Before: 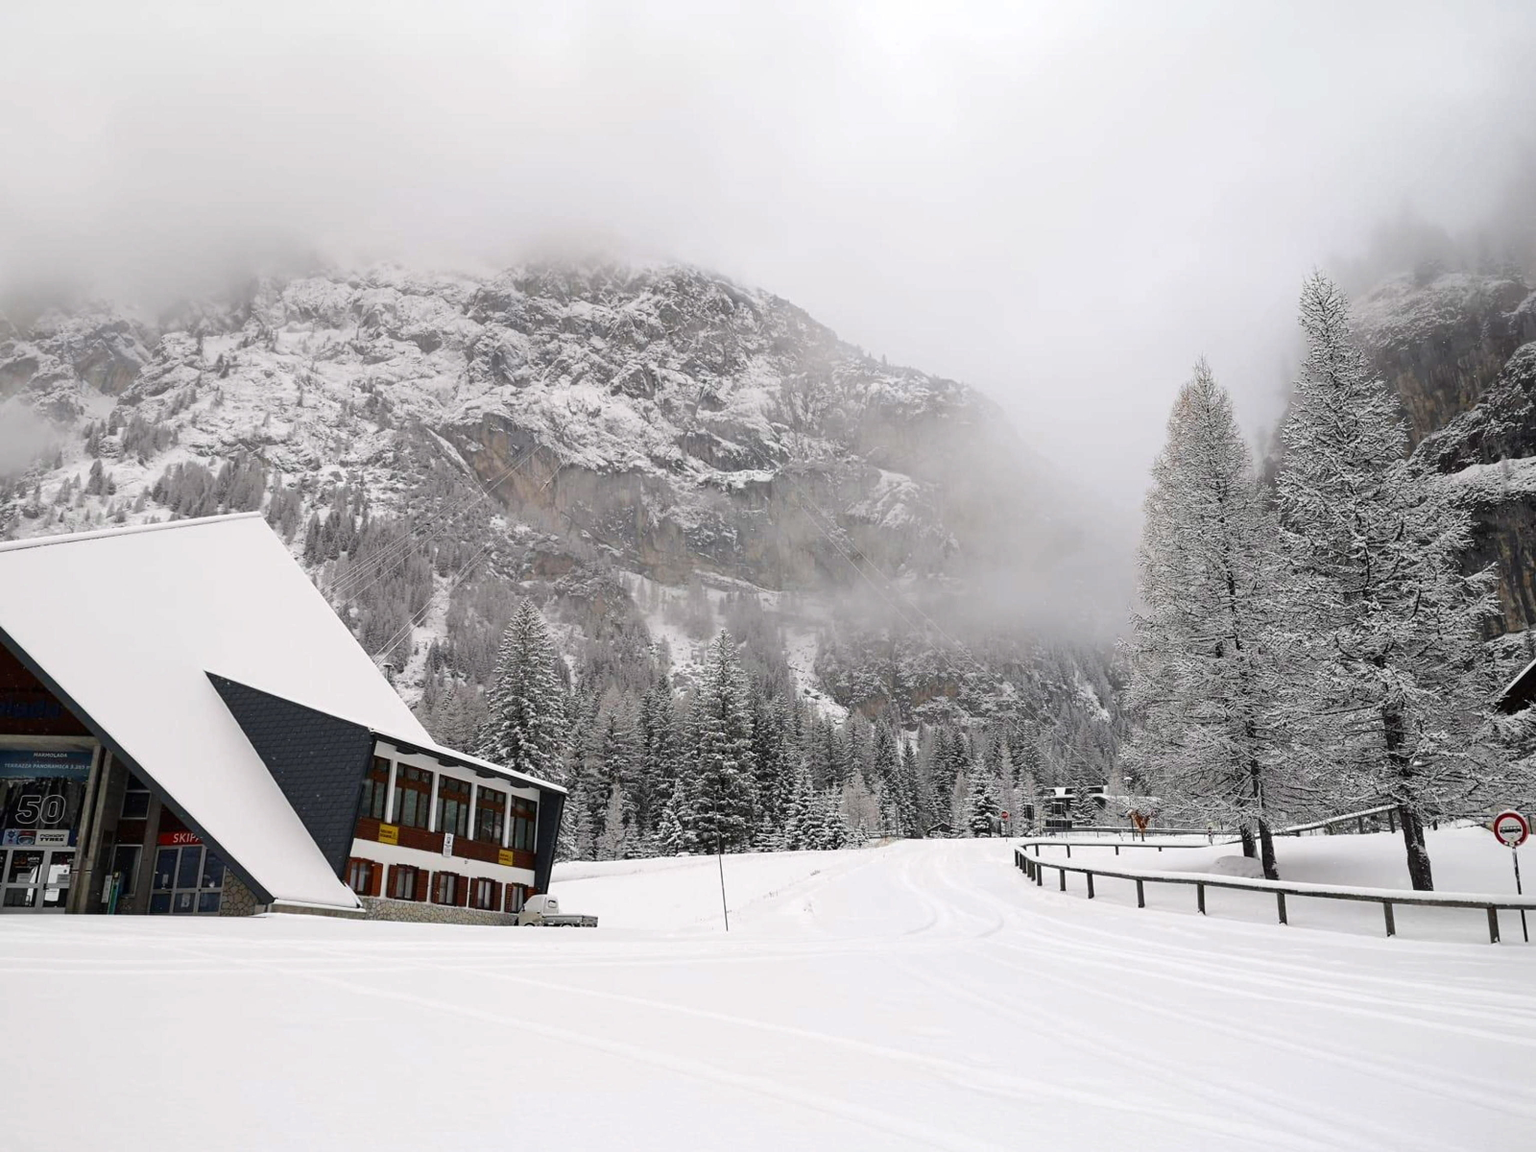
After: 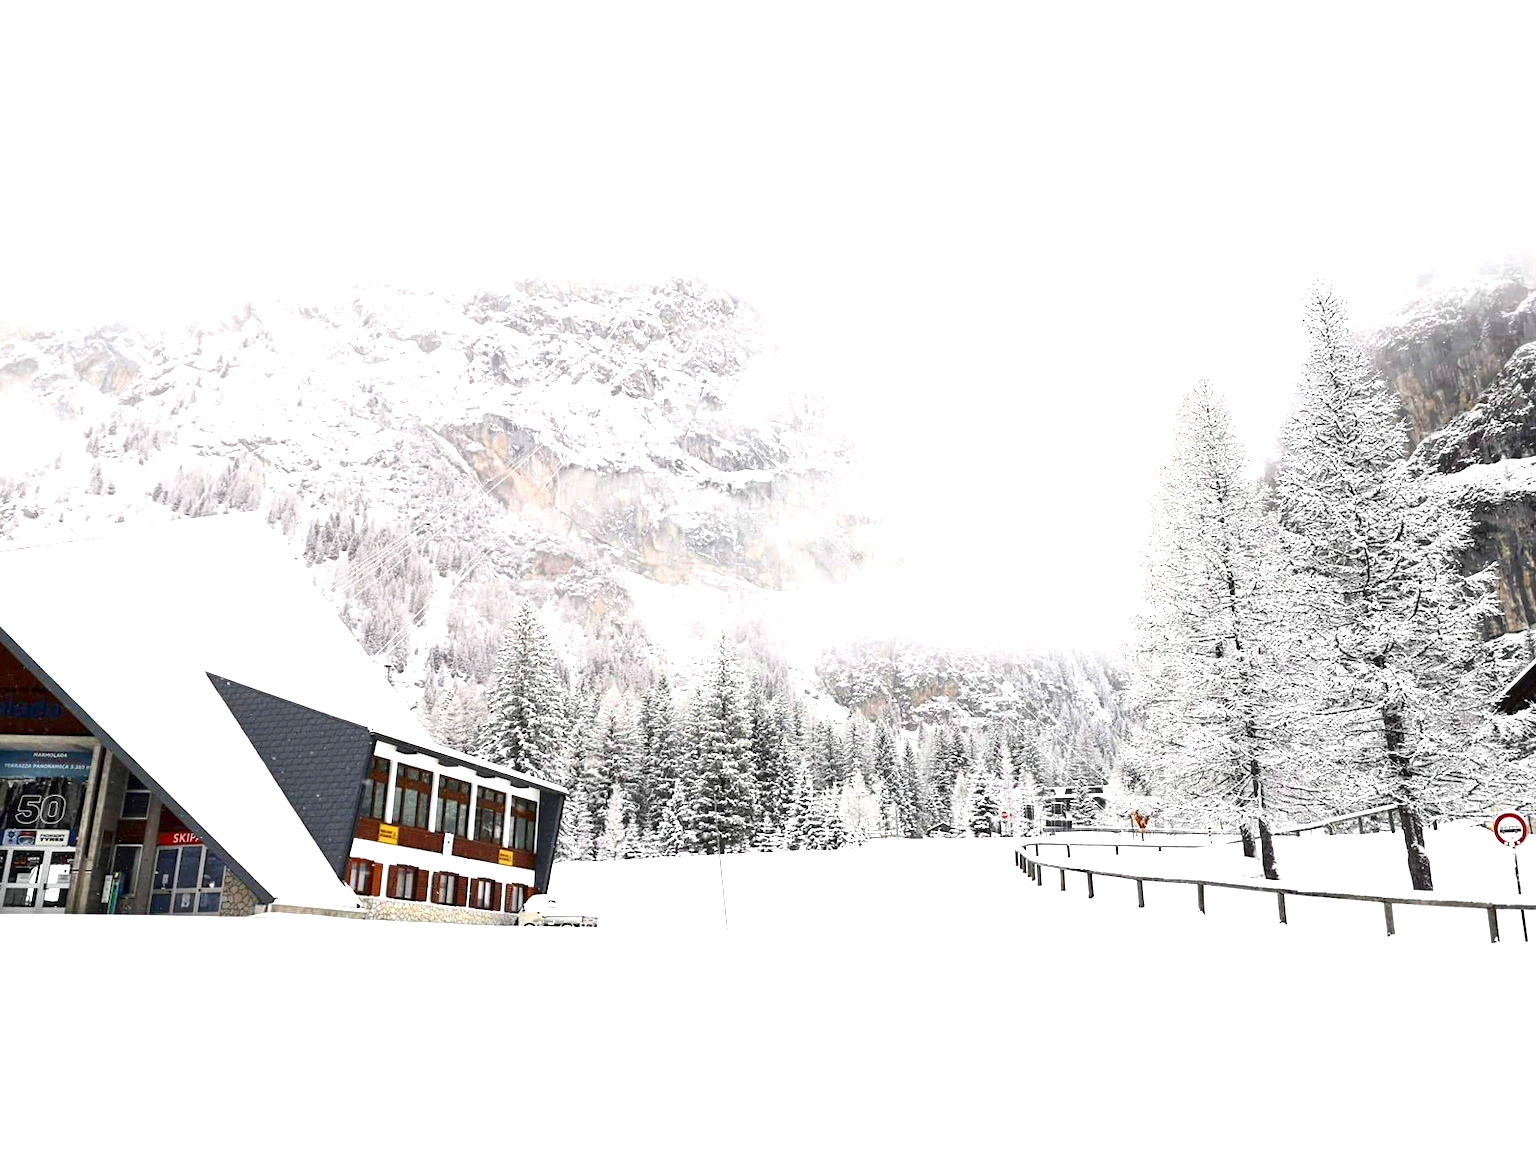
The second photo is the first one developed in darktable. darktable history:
exposure: black level correction 0.001, exposure 1.735 EV, compensate highlight preservation false
tone curve: curves: ch0 [(0, 0) (0.003, 0.01) (0.011, 0.015) (0.025, 0.023) (0.044, 0.037) (0.069, 0.055) (0.1, 0.08) (0.136, 0.114) (0.177, 0.155) (0.224, 0.201) (0.277, 0.254) (0.335, 0.319) (0.399, 0.387) (0.468, 0.459) (0.543, 0.544) (0.623, 0.634) (0.709, 0.731) (0.801, 0.827) (0.898, 0.921) (1, 1)], color space Lab, independent channels, preserve colors none
